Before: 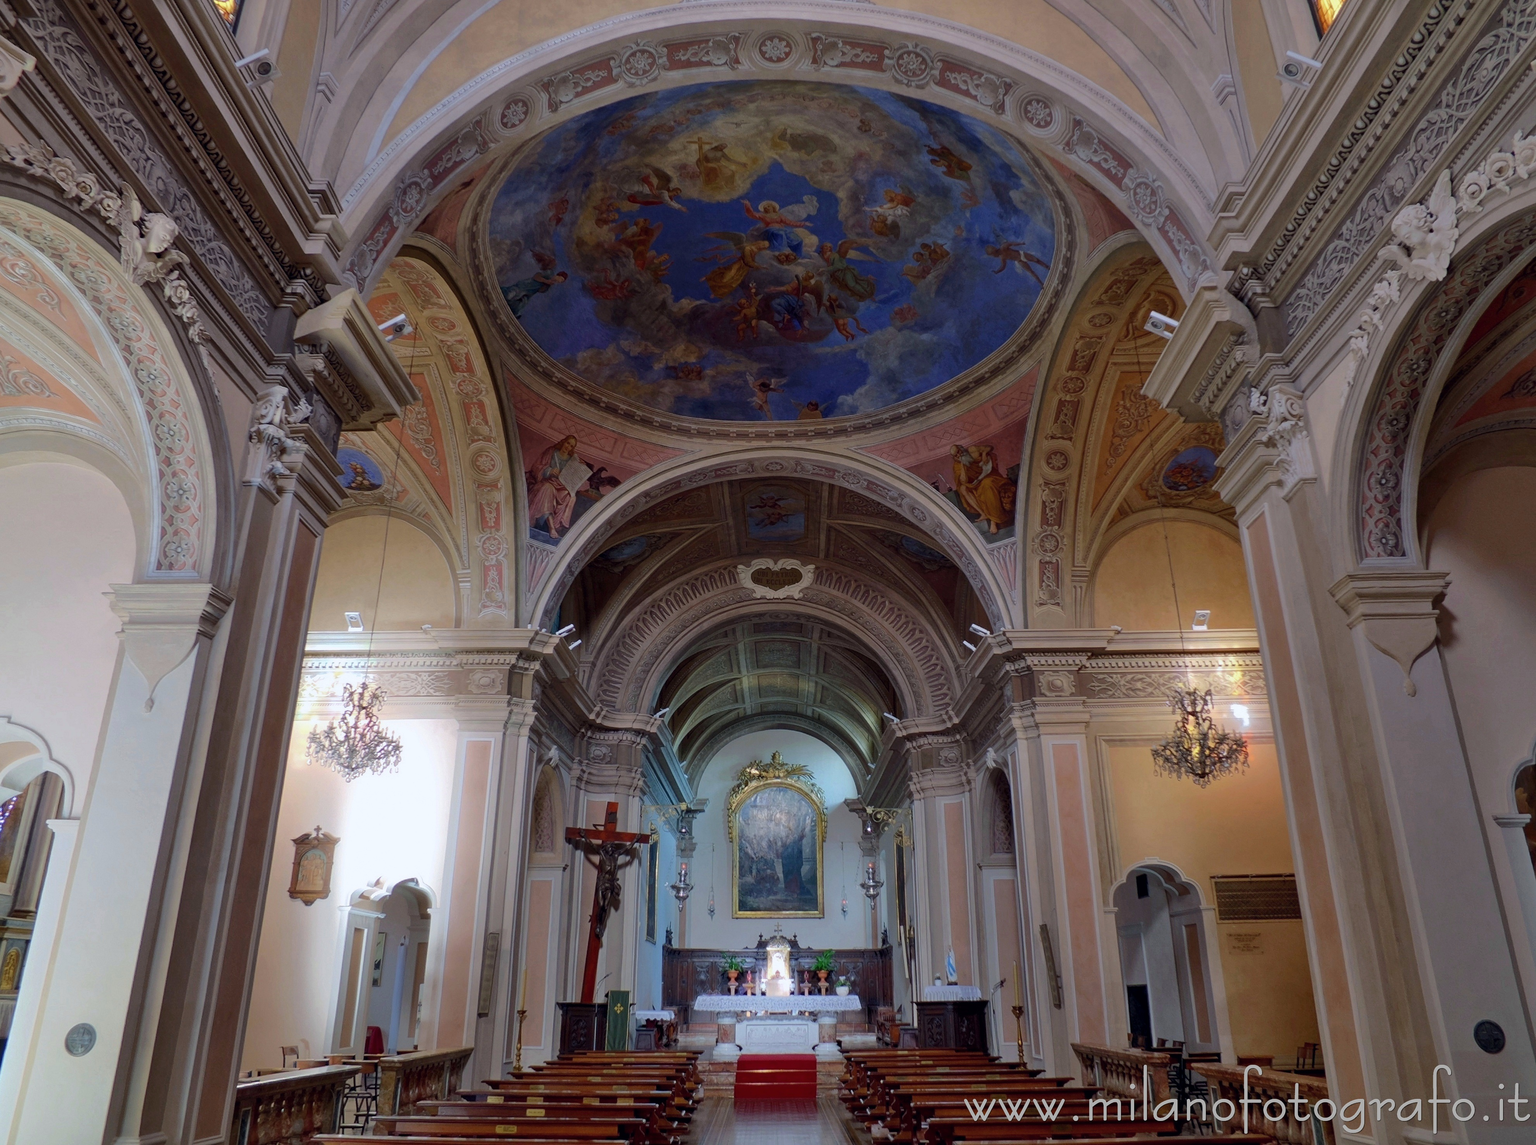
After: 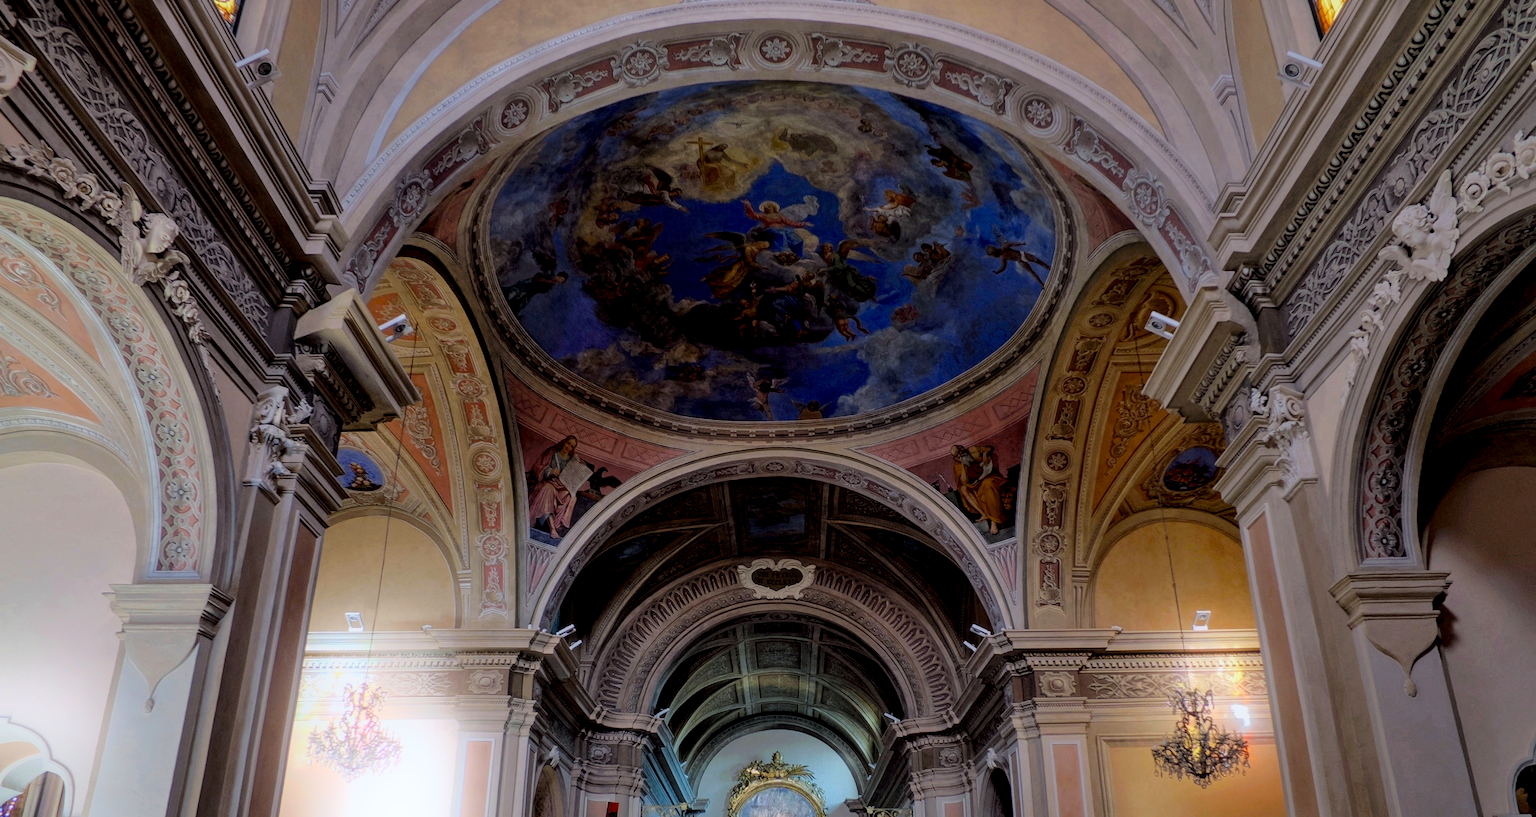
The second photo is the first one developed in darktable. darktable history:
bloom: on, module defaults
filmic rgb: black relative exposure -7.75 EV, white relative exposure 4.4 EV, threshold 3 EV, target black luminance 0%, hardness 3.76, latitude 50.51%, contrast 1.074, highlights saturation mix 10%, shadows ↔ highlights balance -0.22%, color science v4 (2020), enable highlight reconstruction true
local contrast: on, module defaults
crop: bottom 28.576%
